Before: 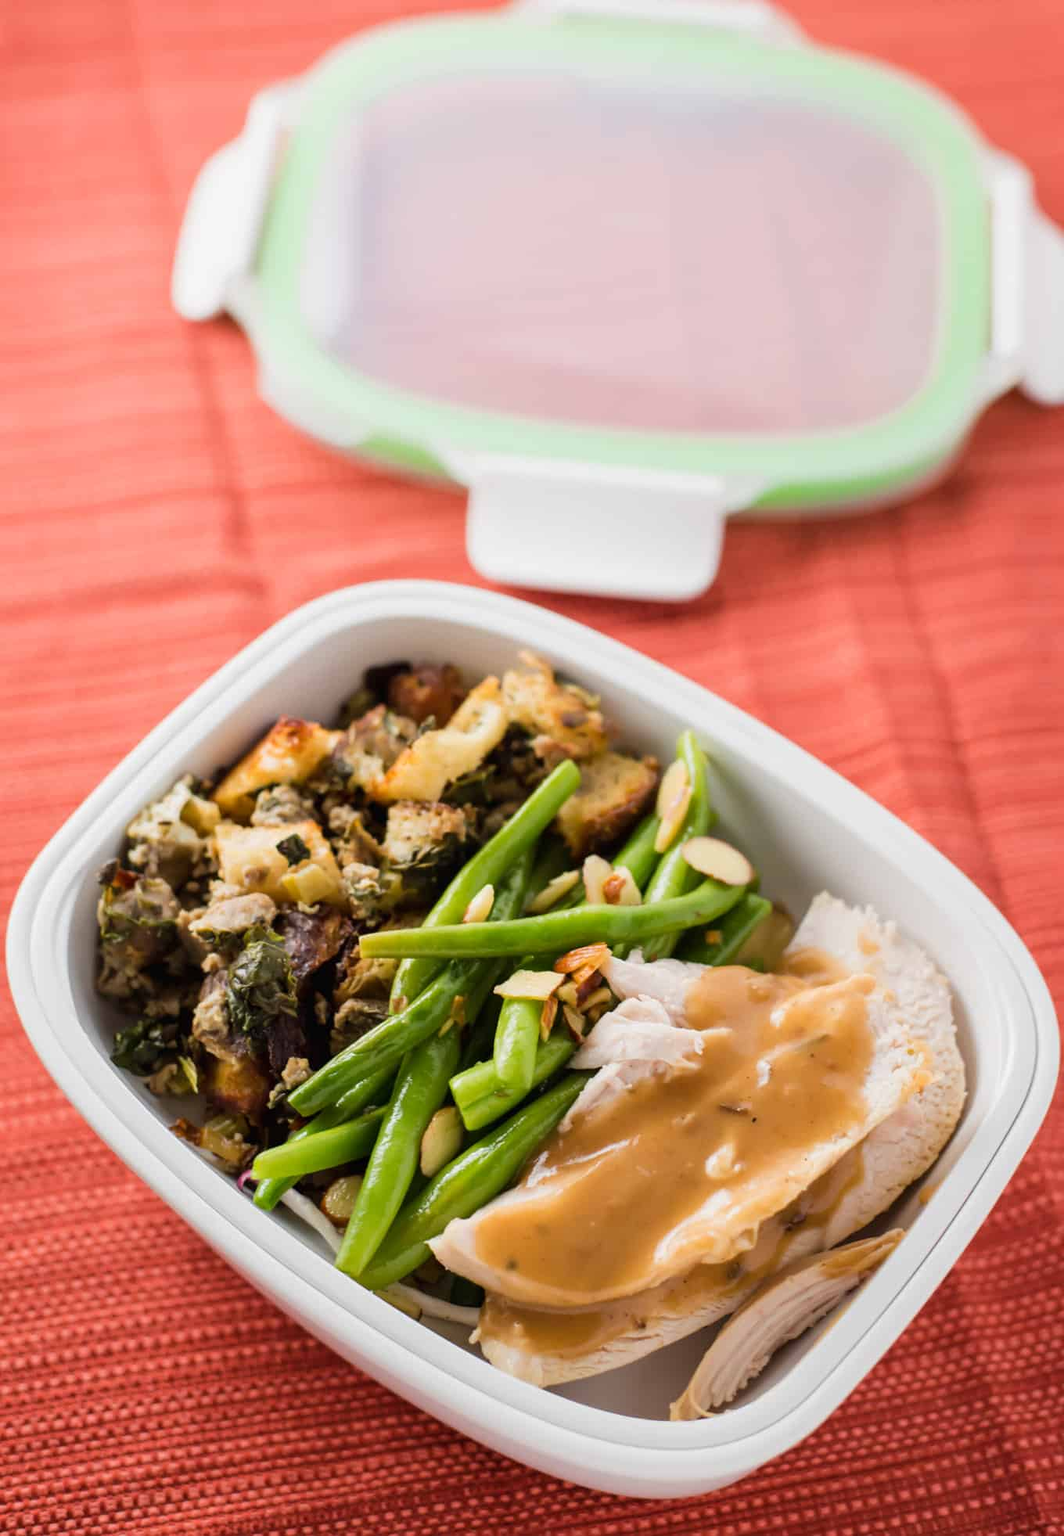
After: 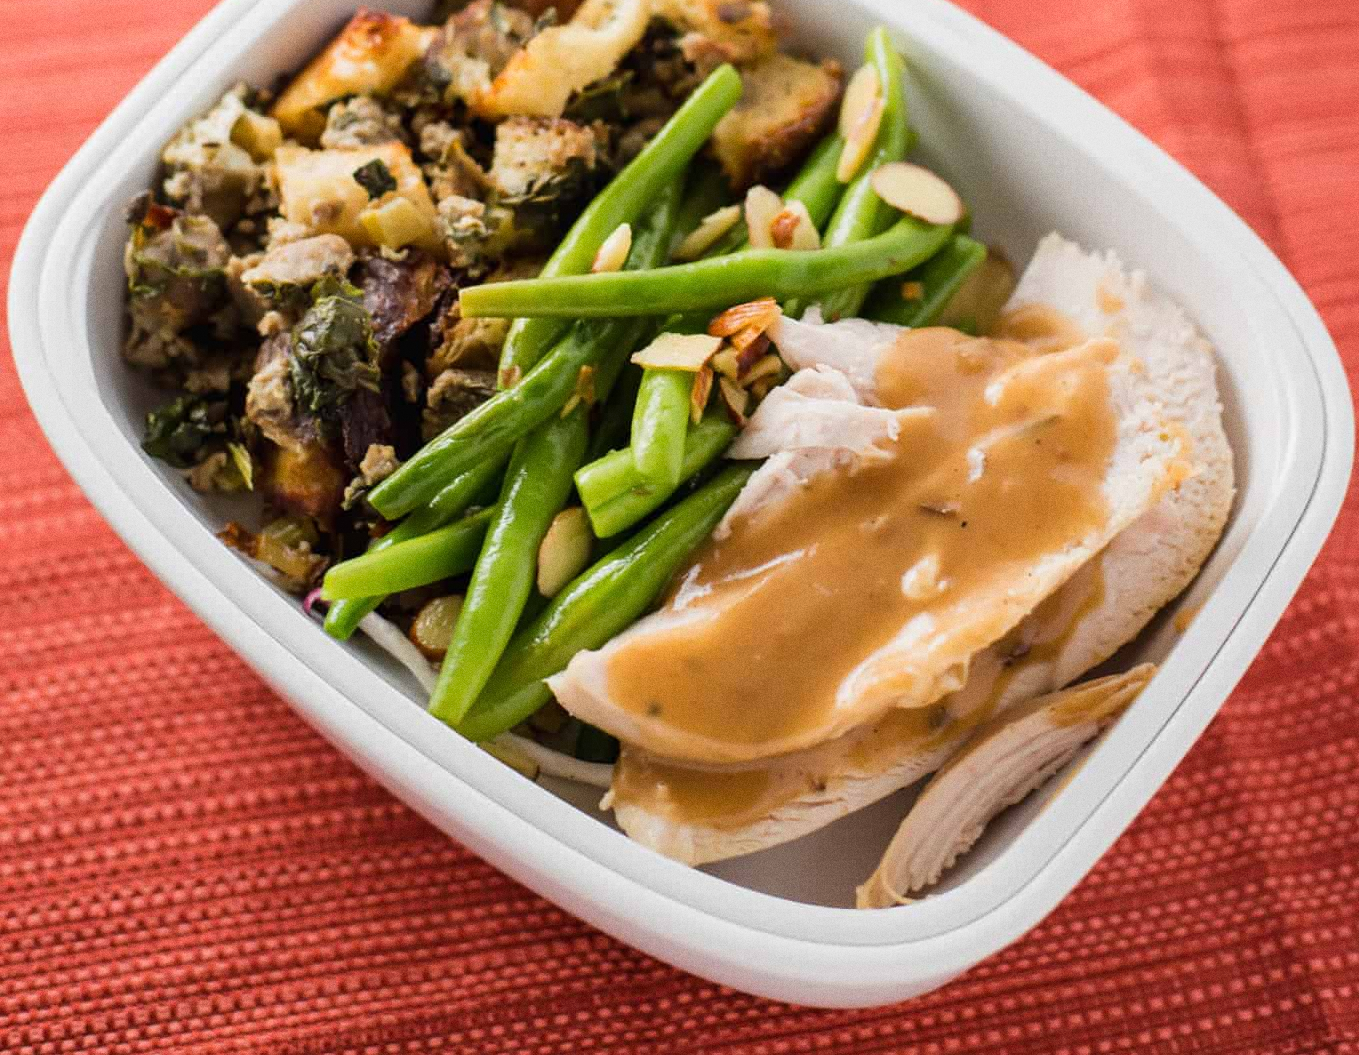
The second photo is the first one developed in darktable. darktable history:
grain: coarseness 0.47 ISO
white balance: red 1, blue 1
crop and rotate: top 46.237%
